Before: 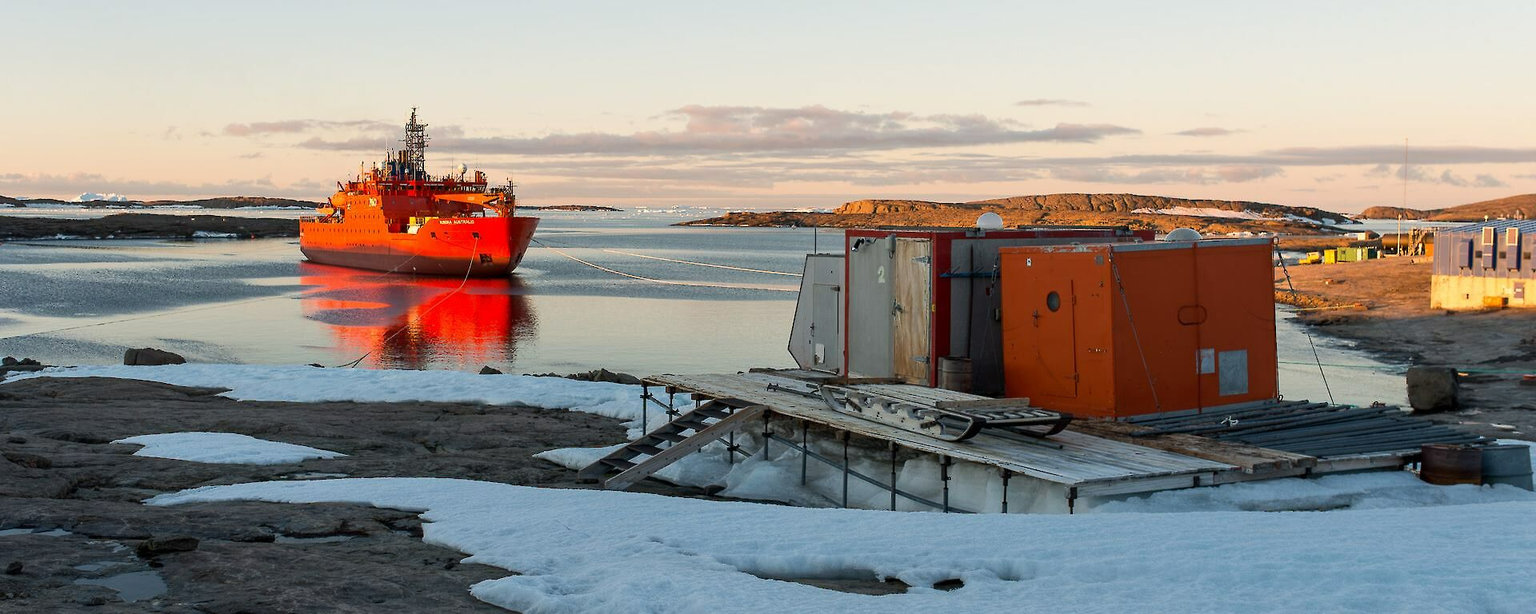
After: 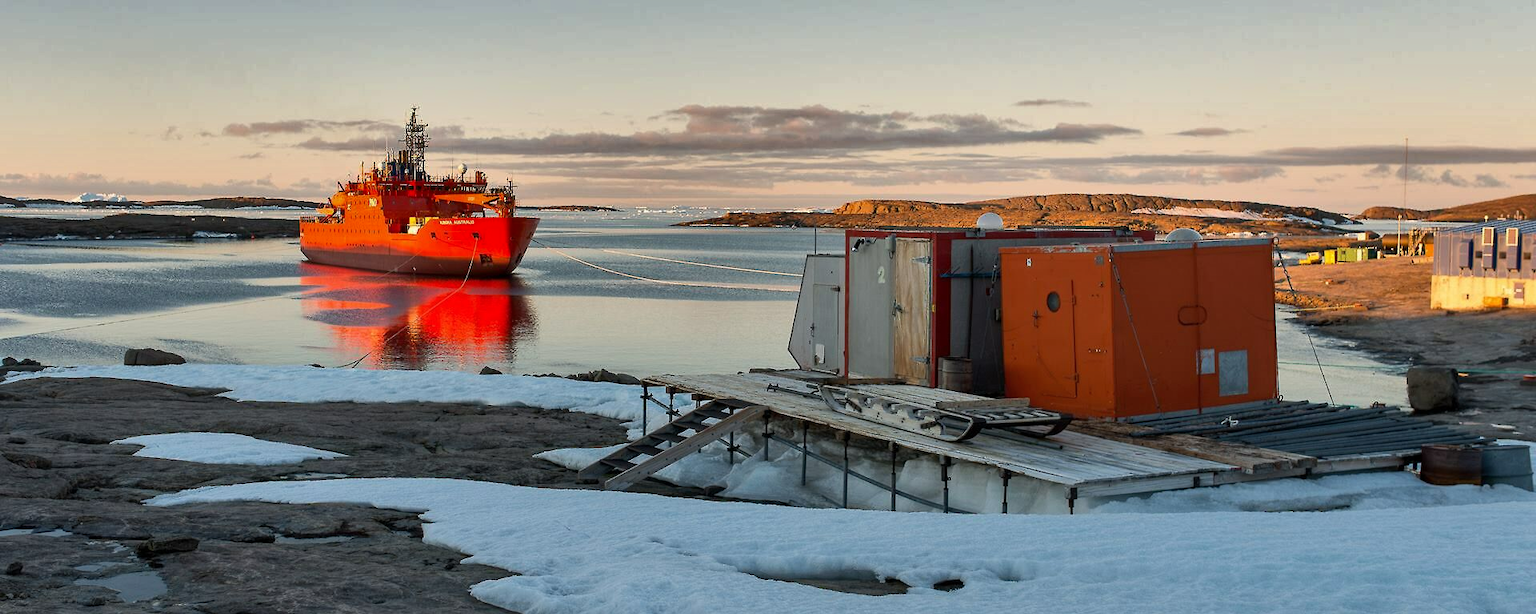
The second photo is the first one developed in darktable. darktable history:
shadows and highlights: radius 109.22, shadows 40.95, highlights -71.81, low approximation 0.01, soften with gaussian
